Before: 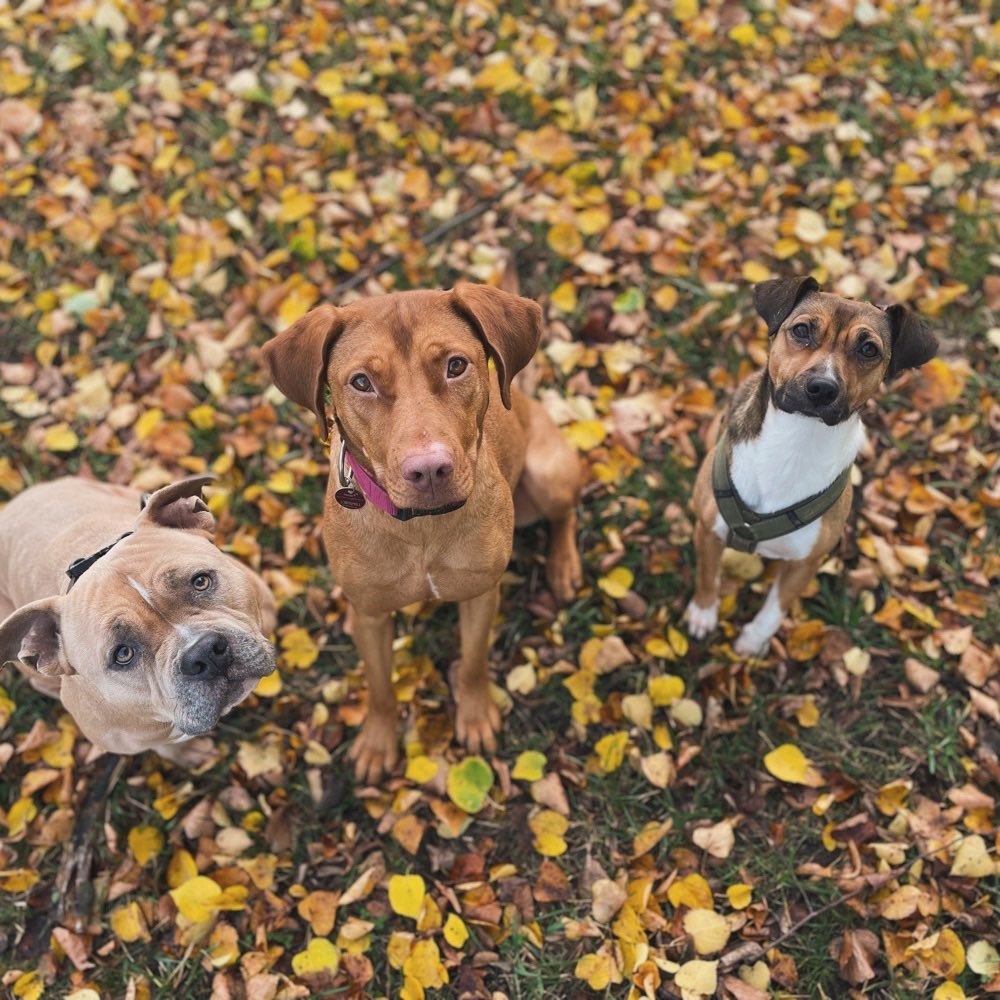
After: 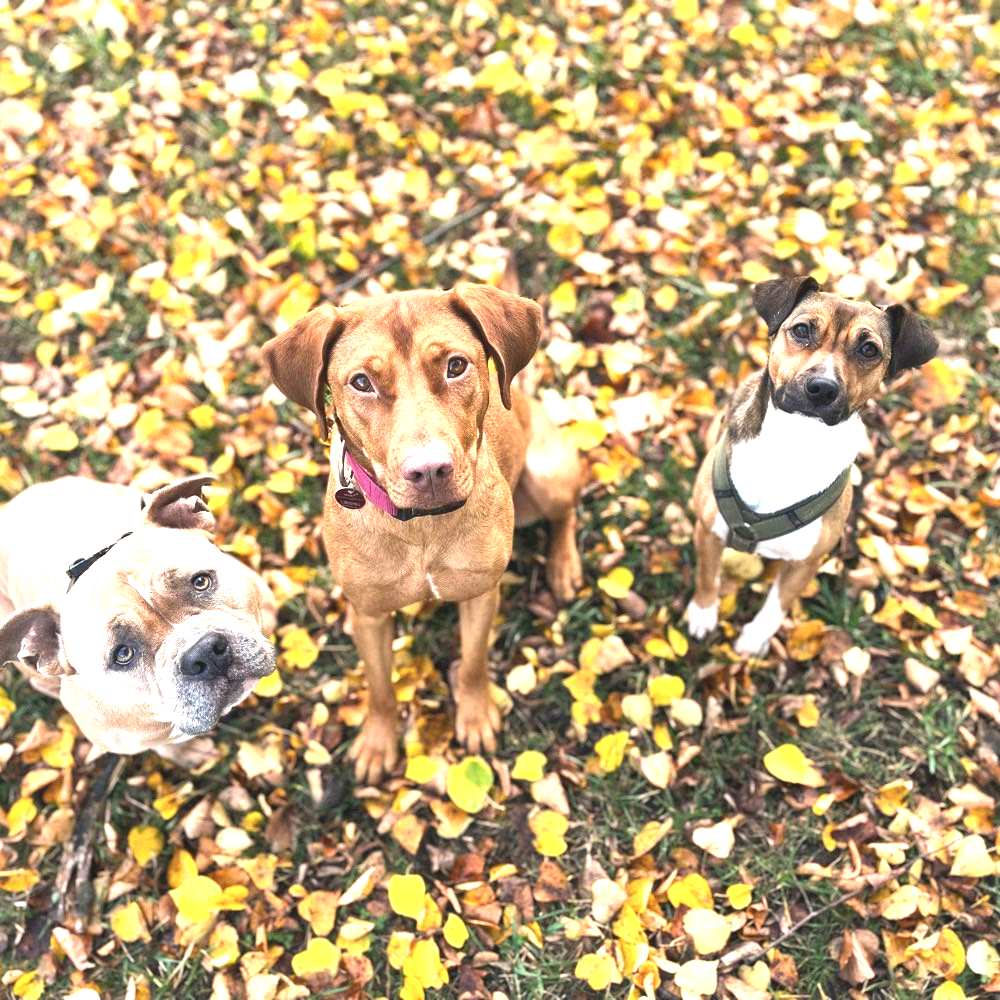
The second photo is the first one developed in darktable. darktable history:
exposure: black level correction 0, exposure 1.379 EV, compensate exposure bias true, compensate highlight preservation false
local contrast: mode bilateral grid, contrast 50, coarseness 50, detail 150%, midtone range 0.2
